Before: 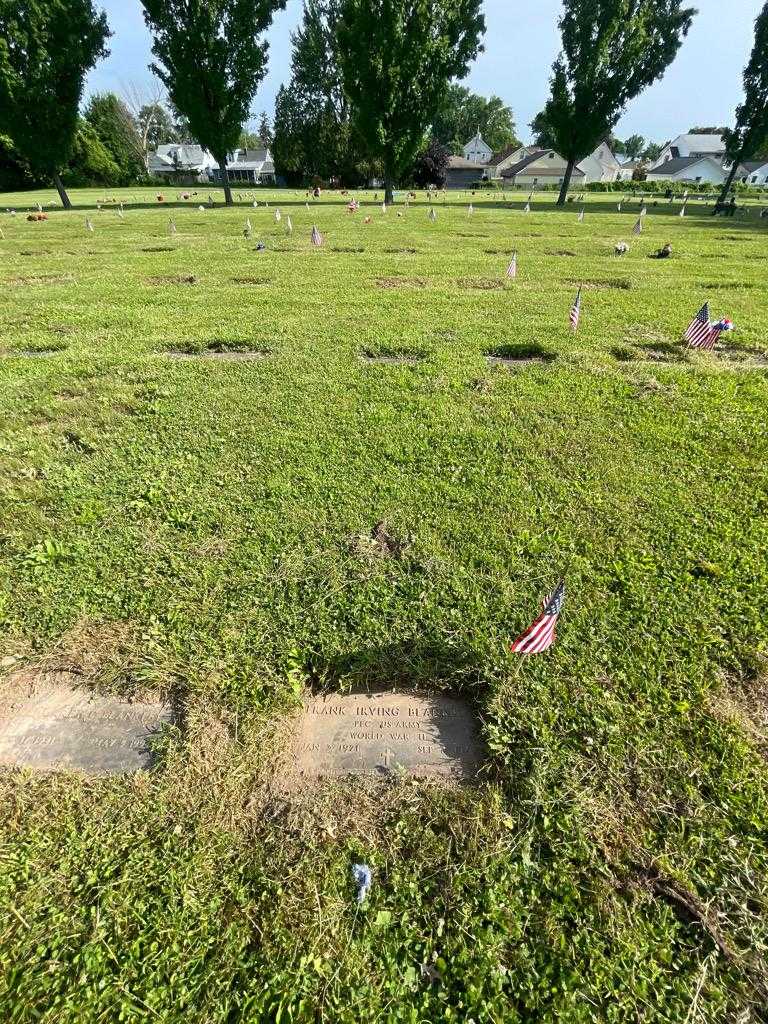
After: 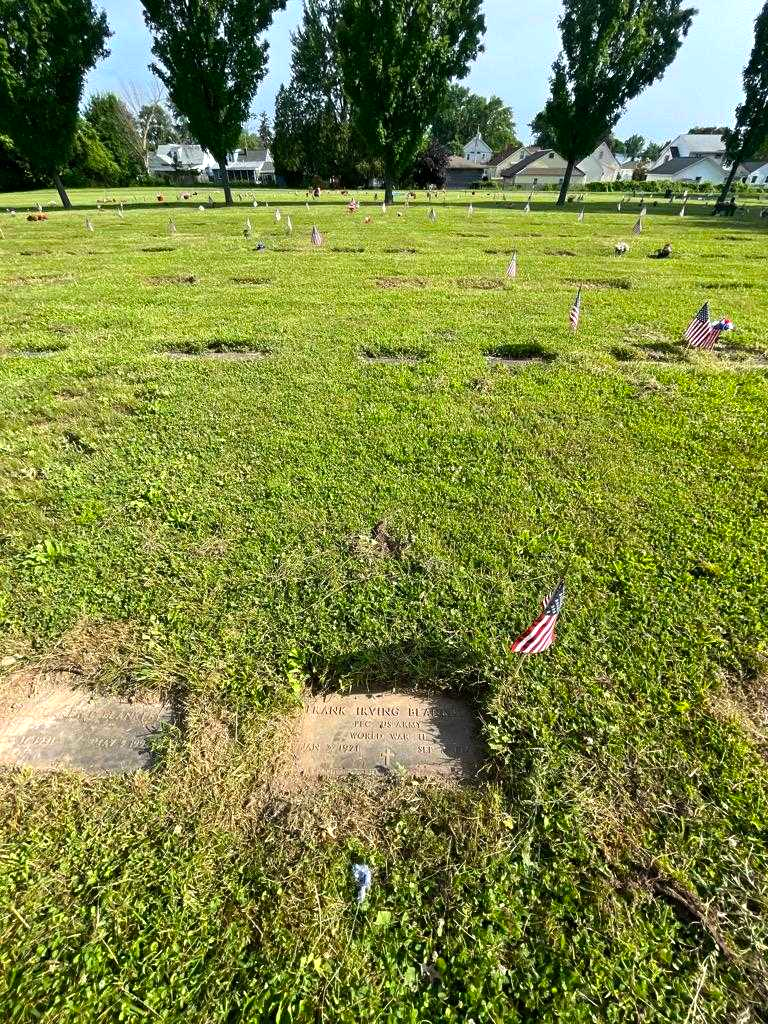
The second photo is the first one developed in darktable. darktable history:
haze removal: strength 0.12, distance 0.25, compatibility mode true, adaptive false
color balance: contrast 8.5%, output saturation 105%
